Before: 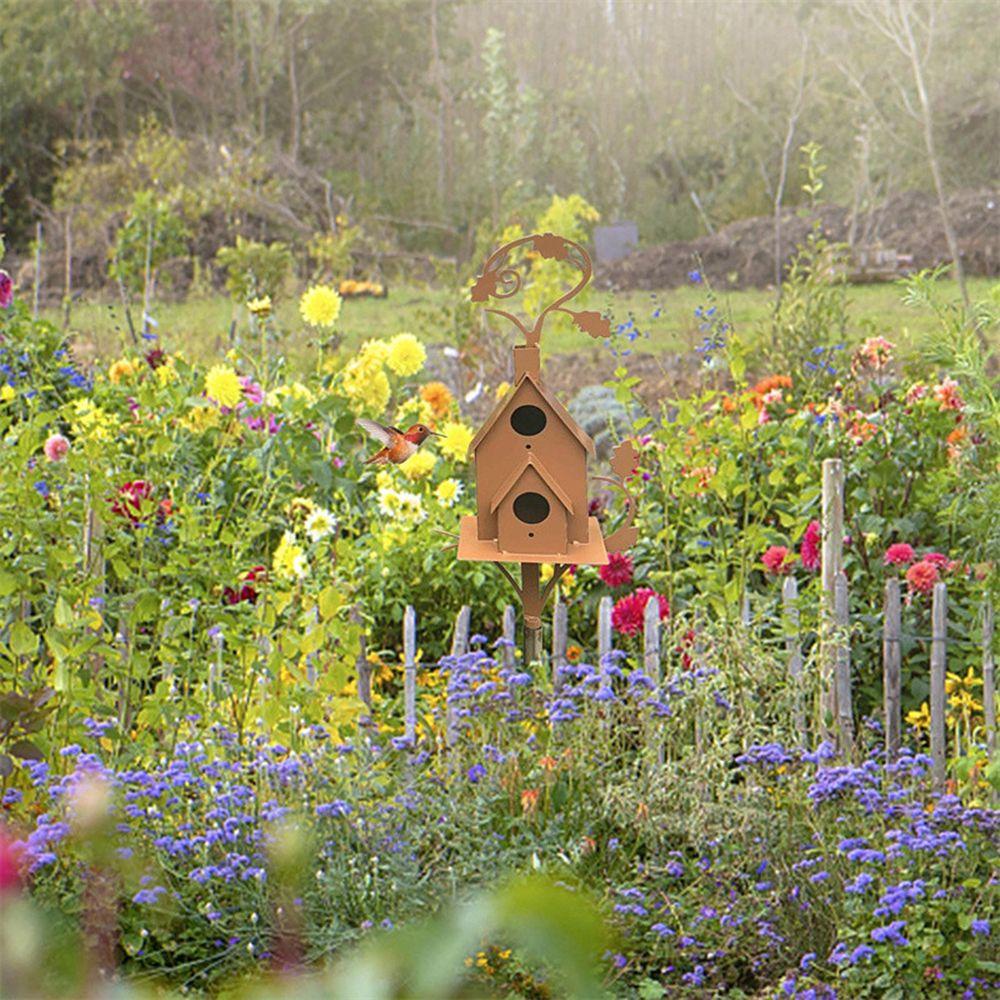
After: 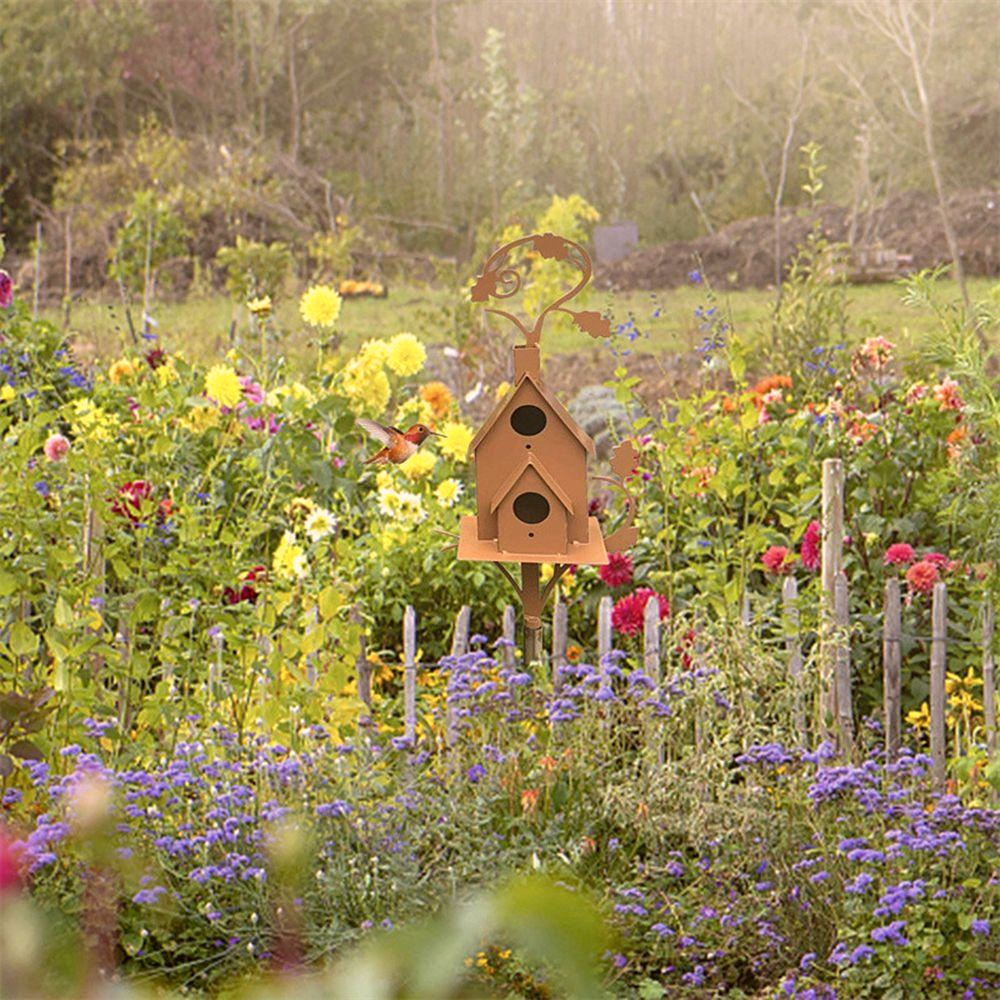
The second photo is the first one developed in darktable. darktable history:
color correction: highlights a* 6.11, highlights b* 7.79, shadows a* 5.62, shadows b* 7.47, saturation 0.896
